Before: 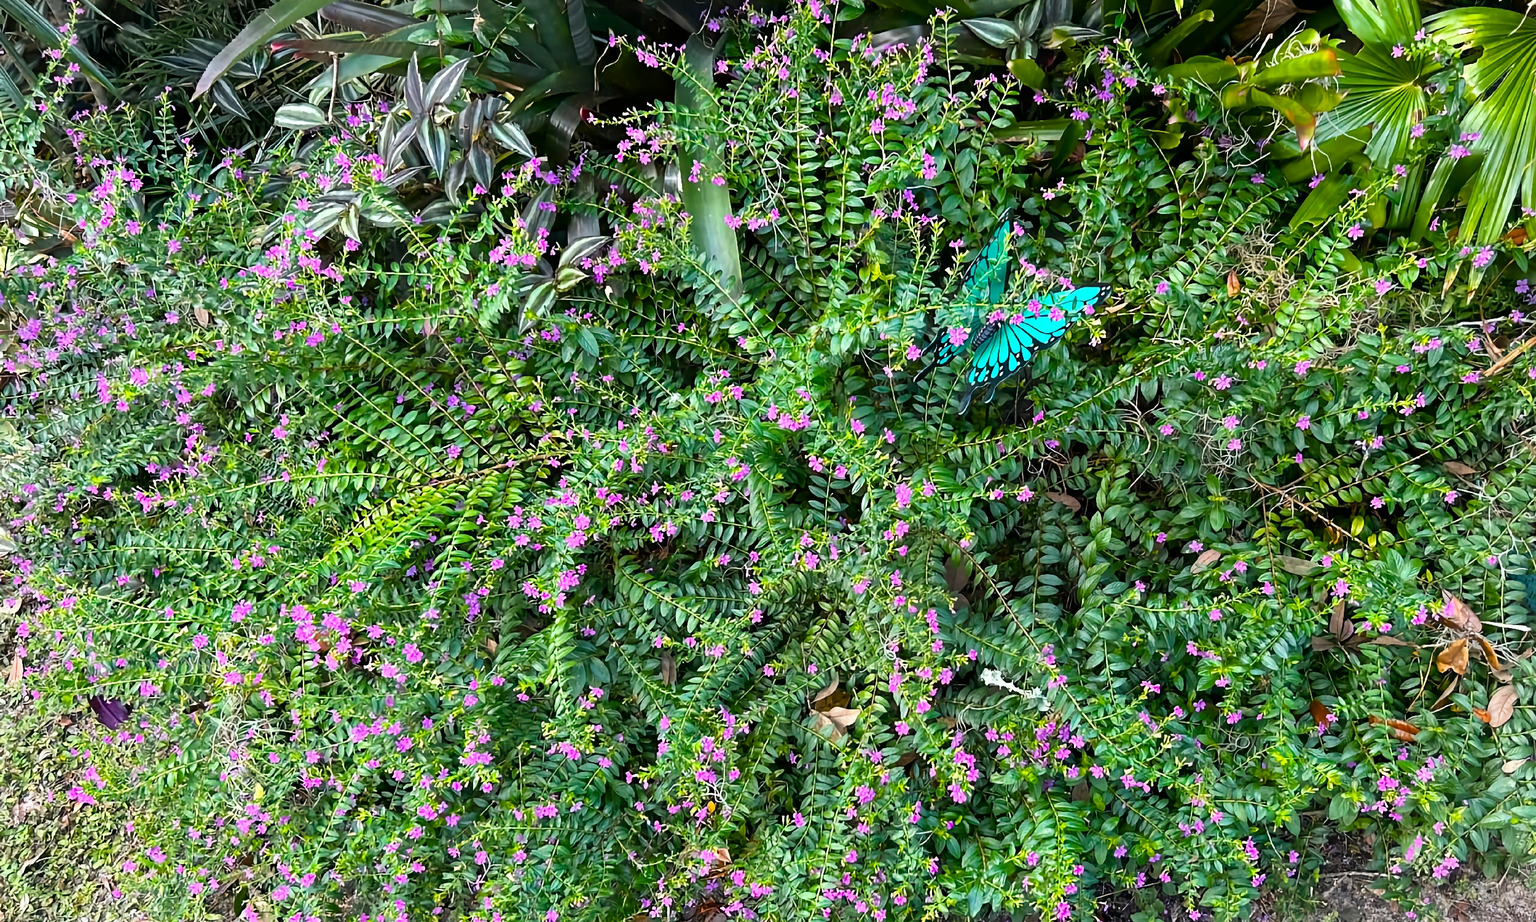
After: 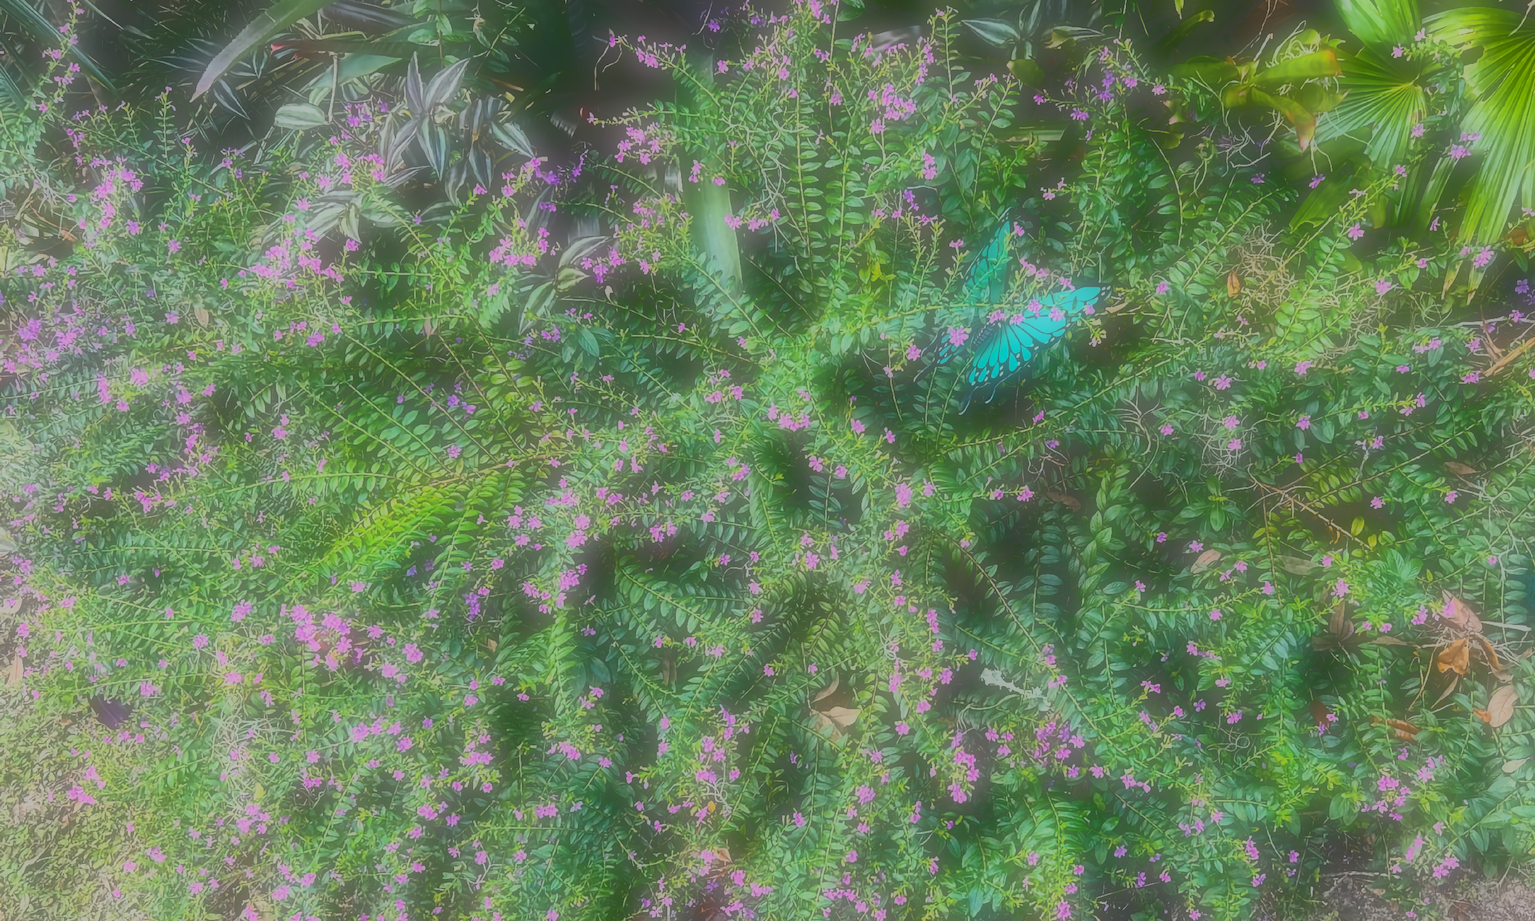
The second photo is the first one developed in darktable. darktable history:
soften: on, module defaults
tone curve: curves: ch0 [(0, 0.23) (0.125, 0.207) (0.245, 0.227) (0.736, 0.695) (1, 0.824)], color space Lab, independent channels, preserve colors none
